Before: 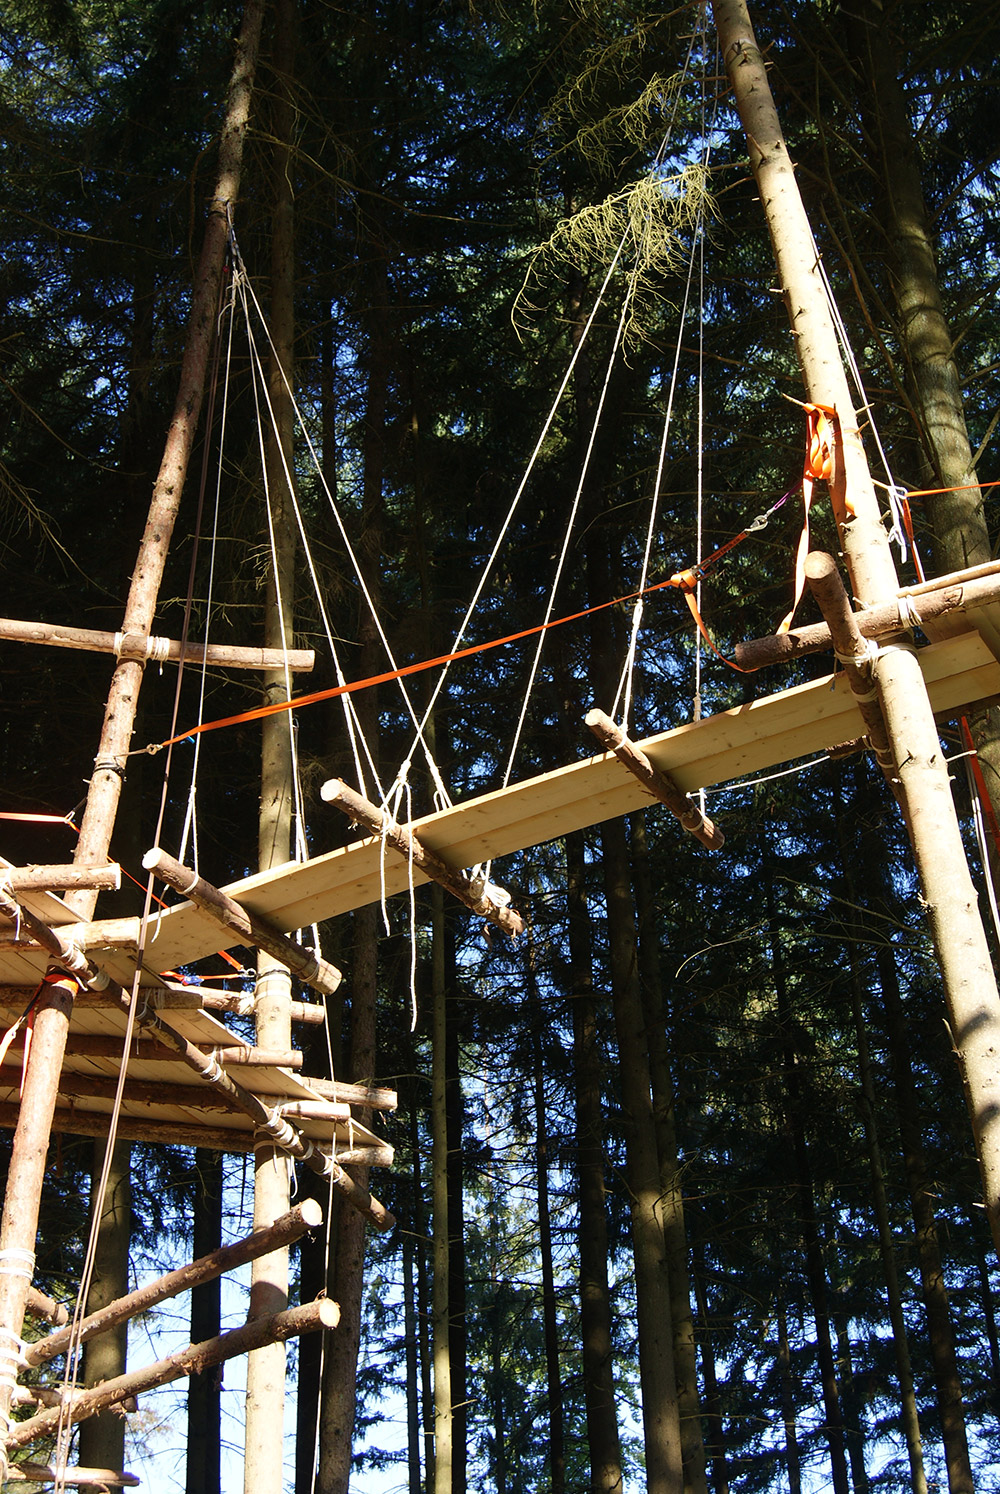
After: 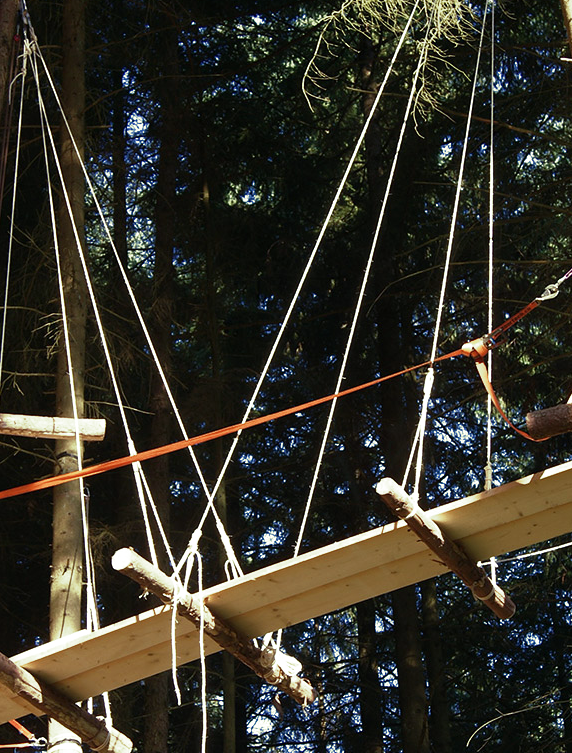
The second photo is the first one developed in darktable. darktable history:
split-toning: shadows › hue 290.82°, shadows › saturation 0.34, highlights › saturation 0.38, balance 0, compress 50%
base curve: curves: ch0 [(0, 0) (0.257, 0.25) (0.482, 0.586) (0.757, 0.871) (1, 1)]
color calibration: illuminant as shot in camera, x 0.358, y 0.373, temperature 4628.91 K
crop: left 20.932%, top 15.471%, right 21.848%, bottom 34.081%
